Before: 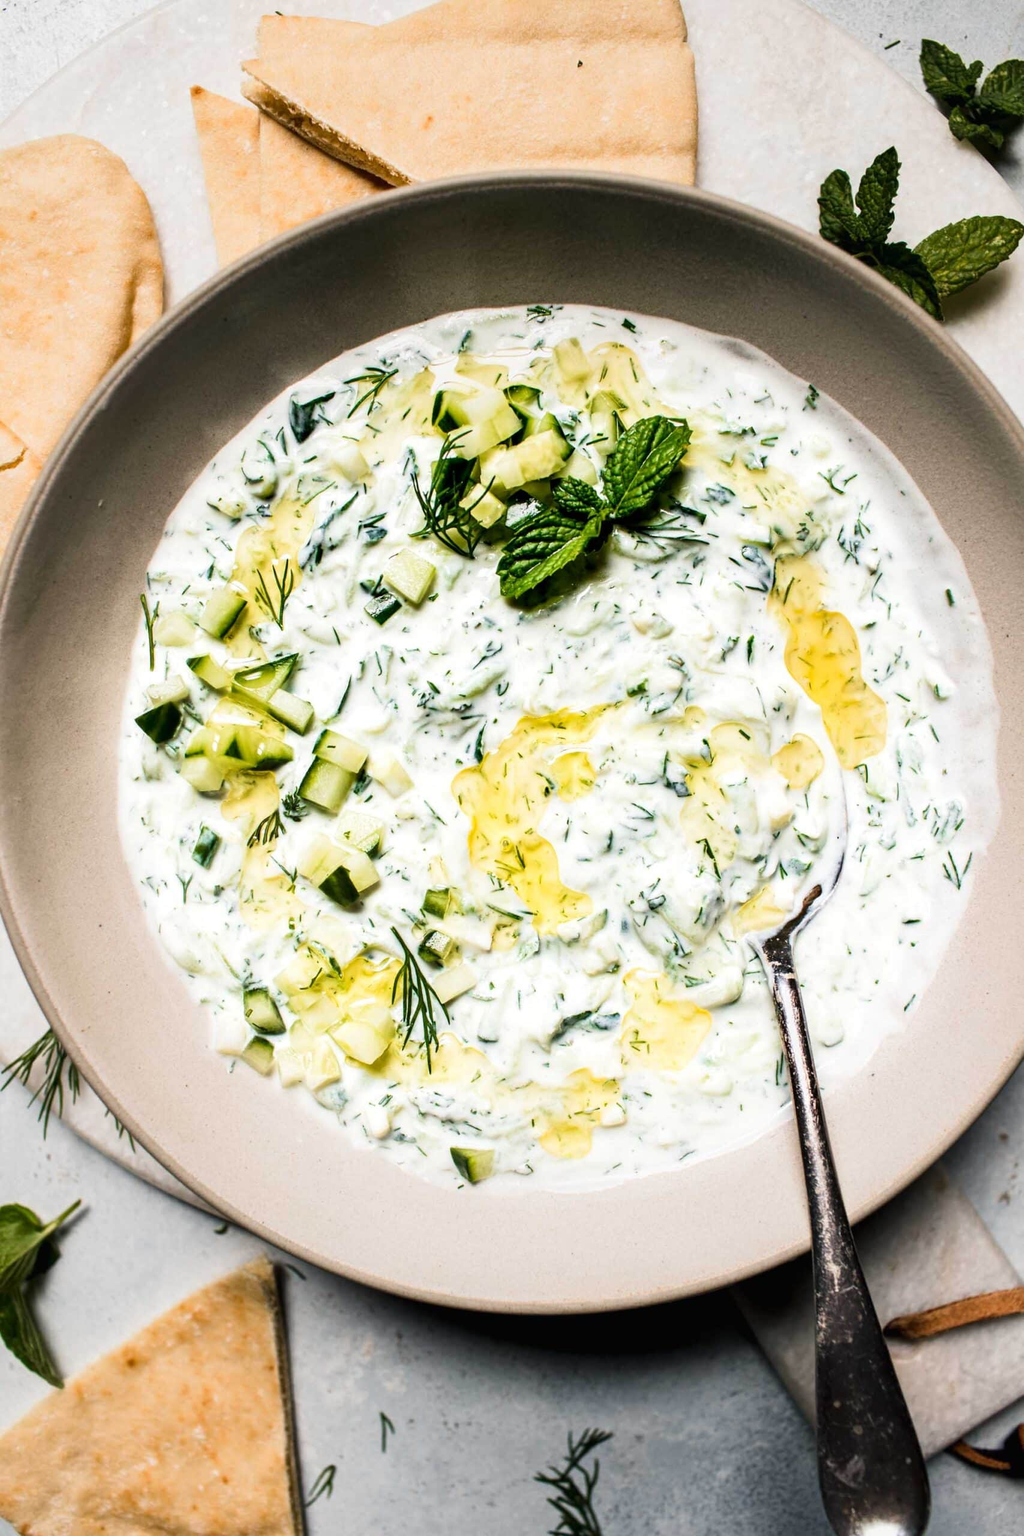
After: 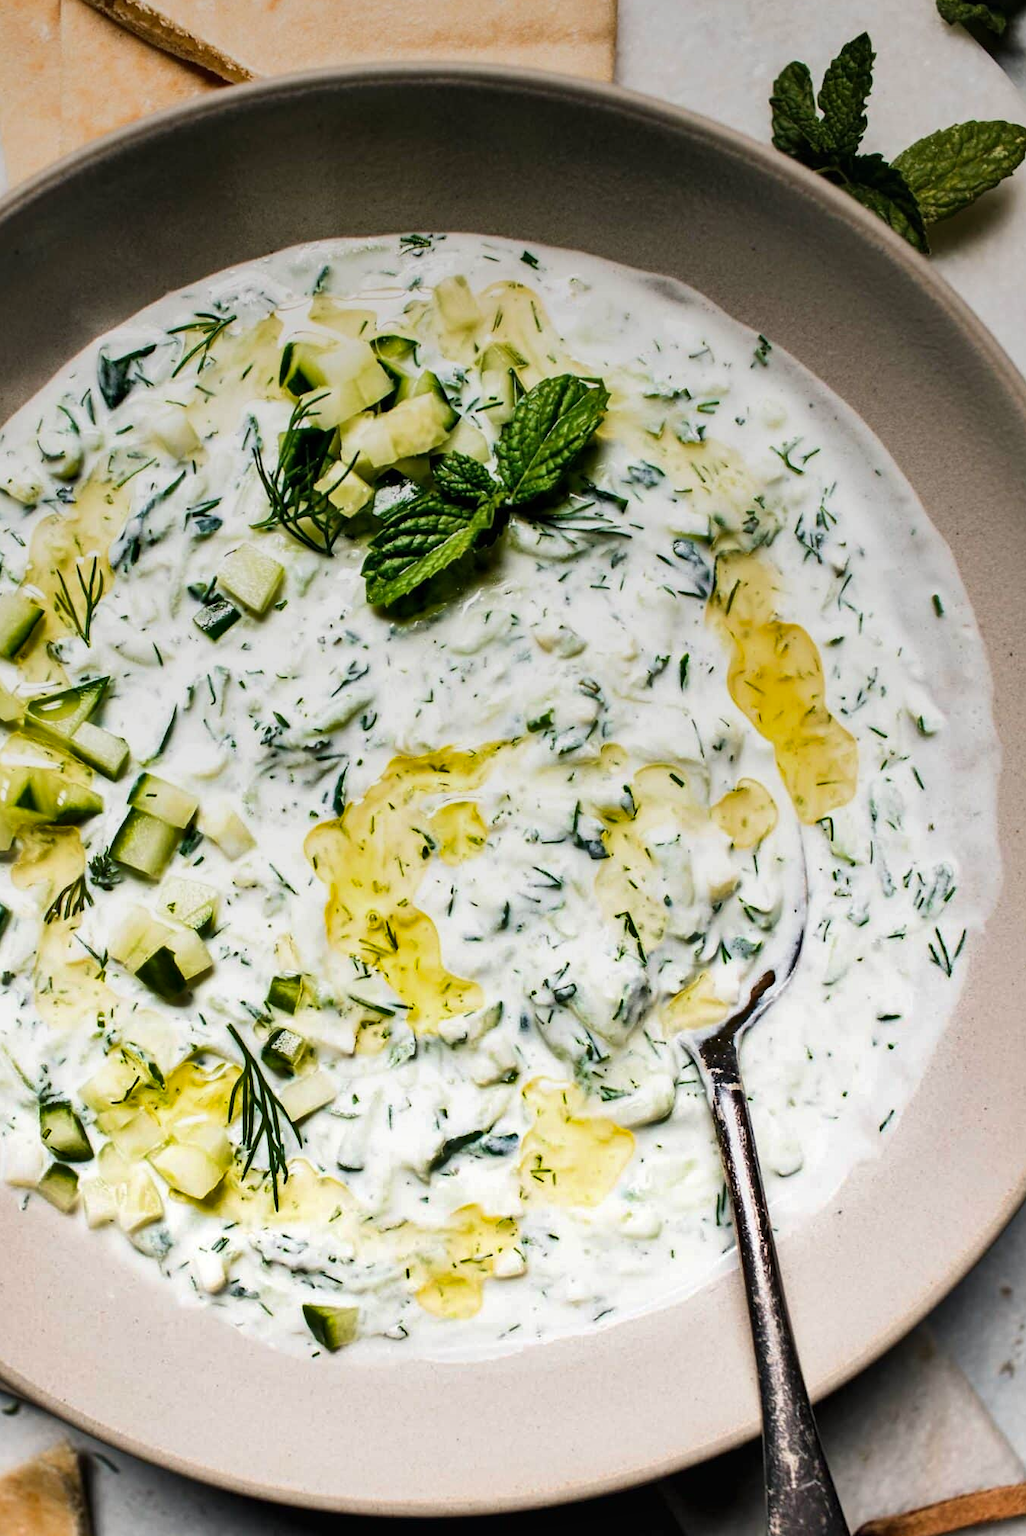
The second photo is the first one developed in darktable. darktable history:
crop and rotate: left 20.74%, top 7.912%, right 0.375%, bottom 13.378%
shadows and highlights: soften with gaussian
graduated density: on, module defaults
